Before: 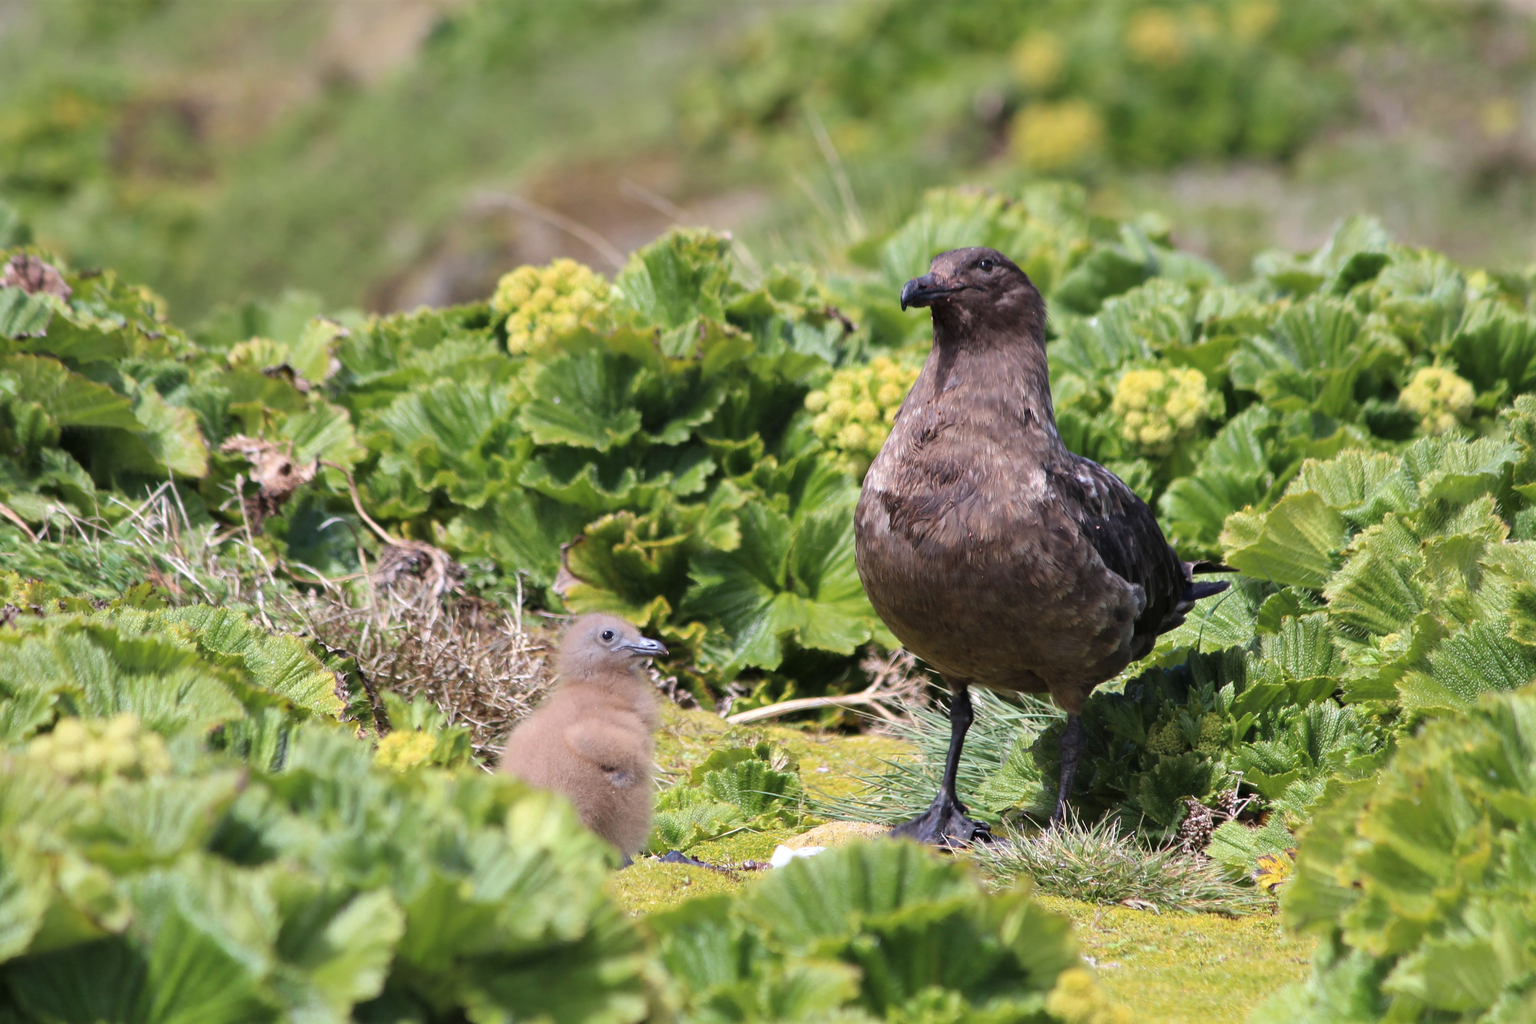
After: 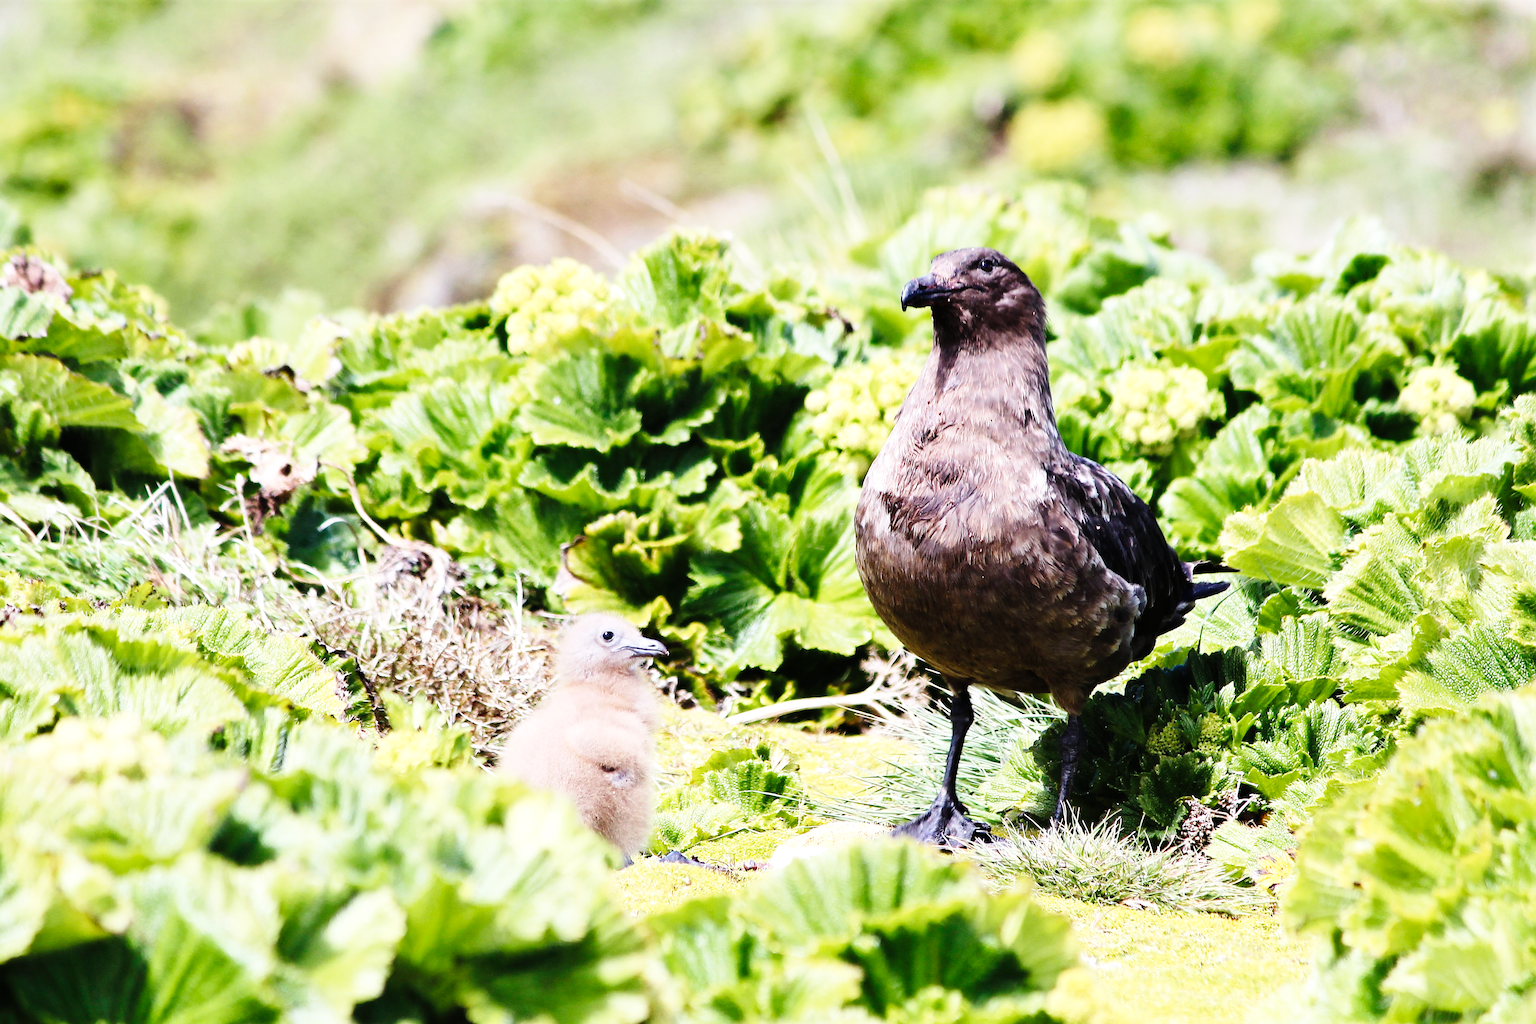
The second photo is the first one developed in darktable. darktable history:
tone equalizer: -8 EV -0.417 EV, -7 EV -0.389 EV, -6 EV -0.333 EV, -5 EV -0.222 EV, -3 EV 0.222 EV, -2 EV 0.333 EV, -1 EV 0.389 EV, +0 EV 0.417 EV, edges refinement/feathering 500, mask exposure compensation -1.57 EV, preserve details no
sharpen: radius 1.4, amount 1.25, threshold 0.7
white balance: red 0.983, blue 1.036
rotate and perspective: automatic cropping original format, crop left 0, crop top 0
base curve: curves: ch0 [(0, 0) (0, 0) (0.002, 0.001) (0.008, 0.003) (0.019, 0.011) (0.037, 0.037) (0.064, 0.11) (0.102, 0.232) (0.152, 0.379) (0.216, 0.524) (0.296, 0.665) (0.394, 0.789) (0.512, 0.881) (0.651, 0.945) (0.813, 0.986) (1, 1)], preserve colors none
